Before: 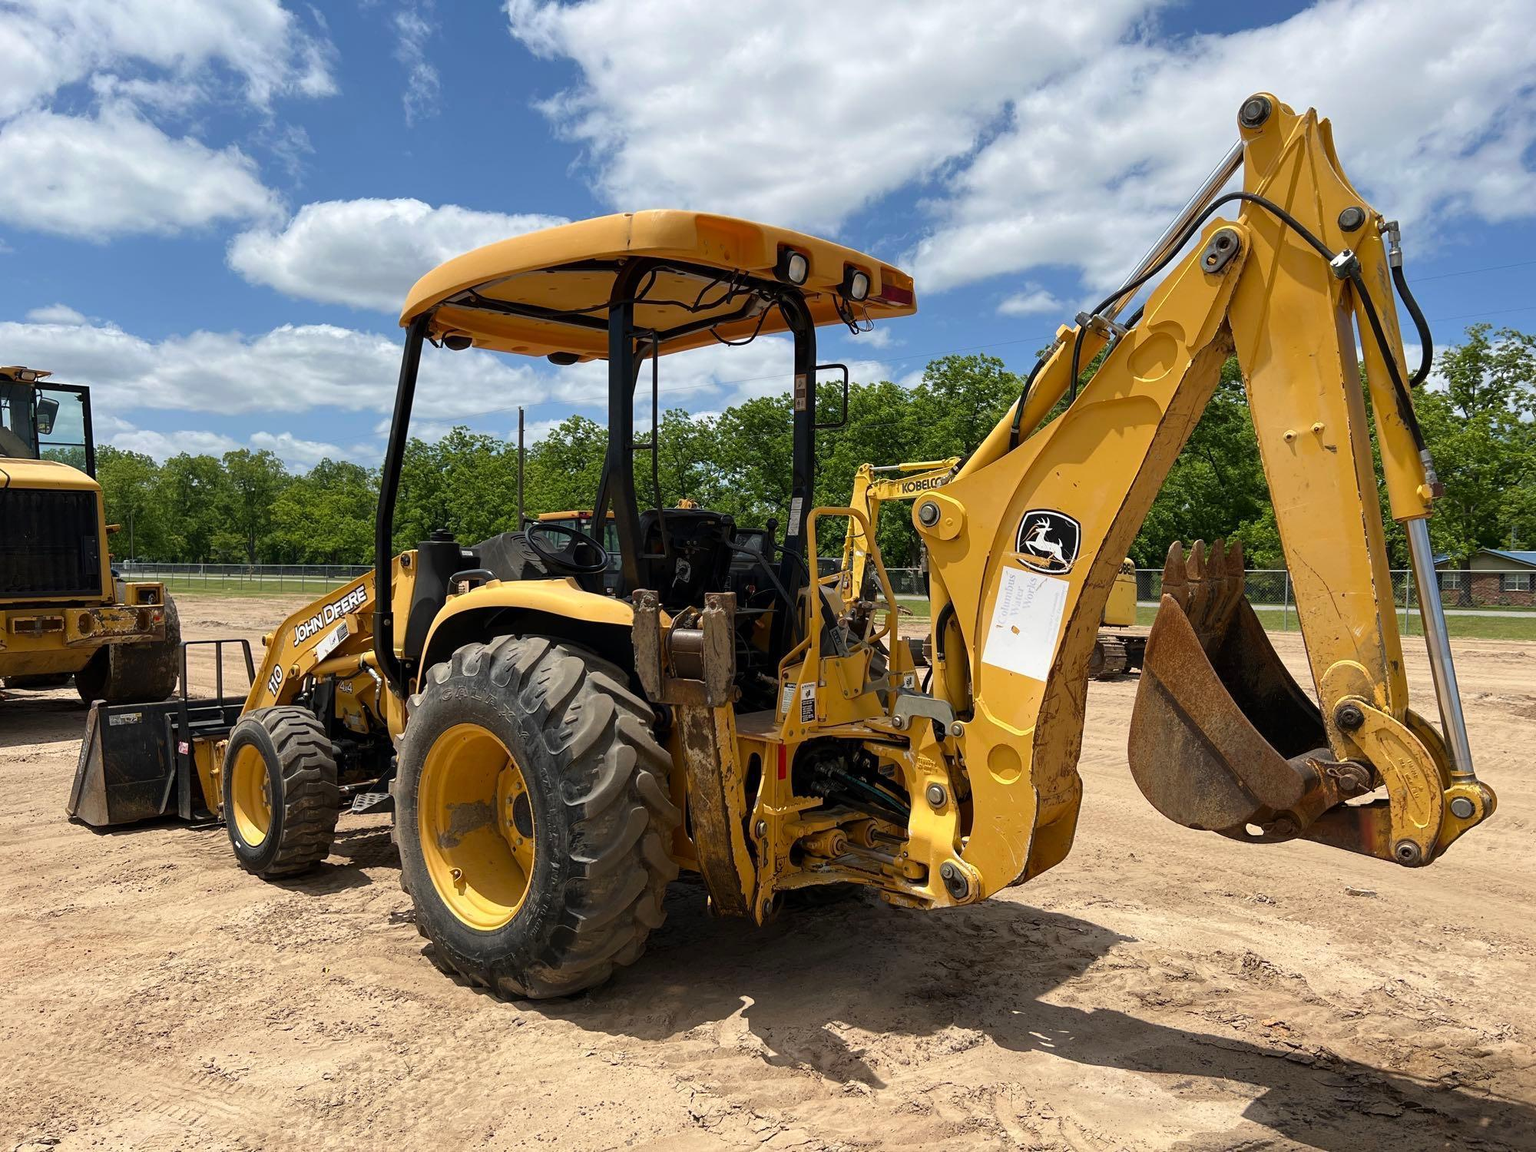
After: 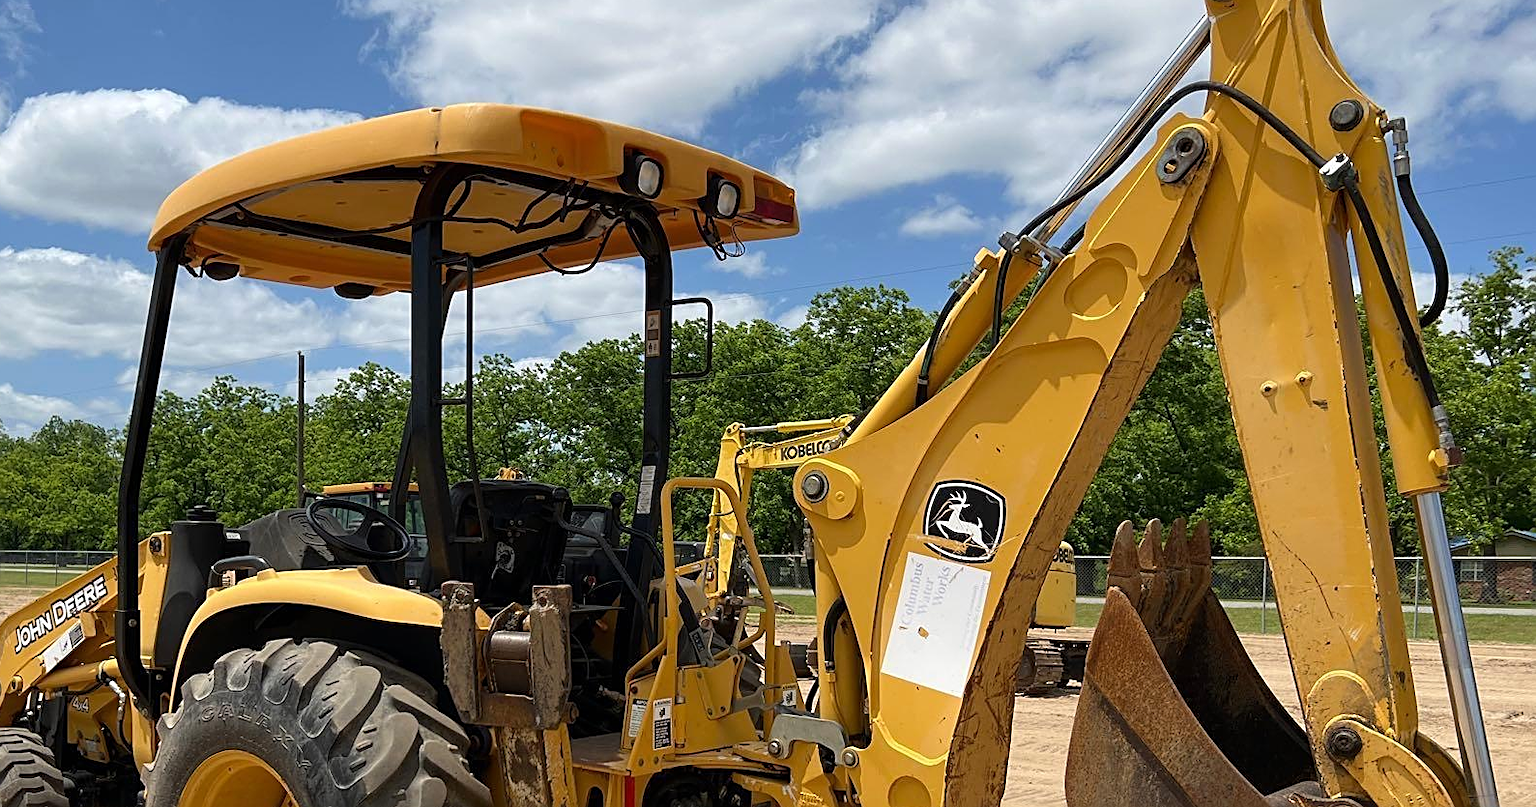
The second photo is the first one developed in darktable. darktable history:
sharpen: on, module defaults
crop: left 18.38%, top 11.092%, right 2.134%, bottom 33.217%
